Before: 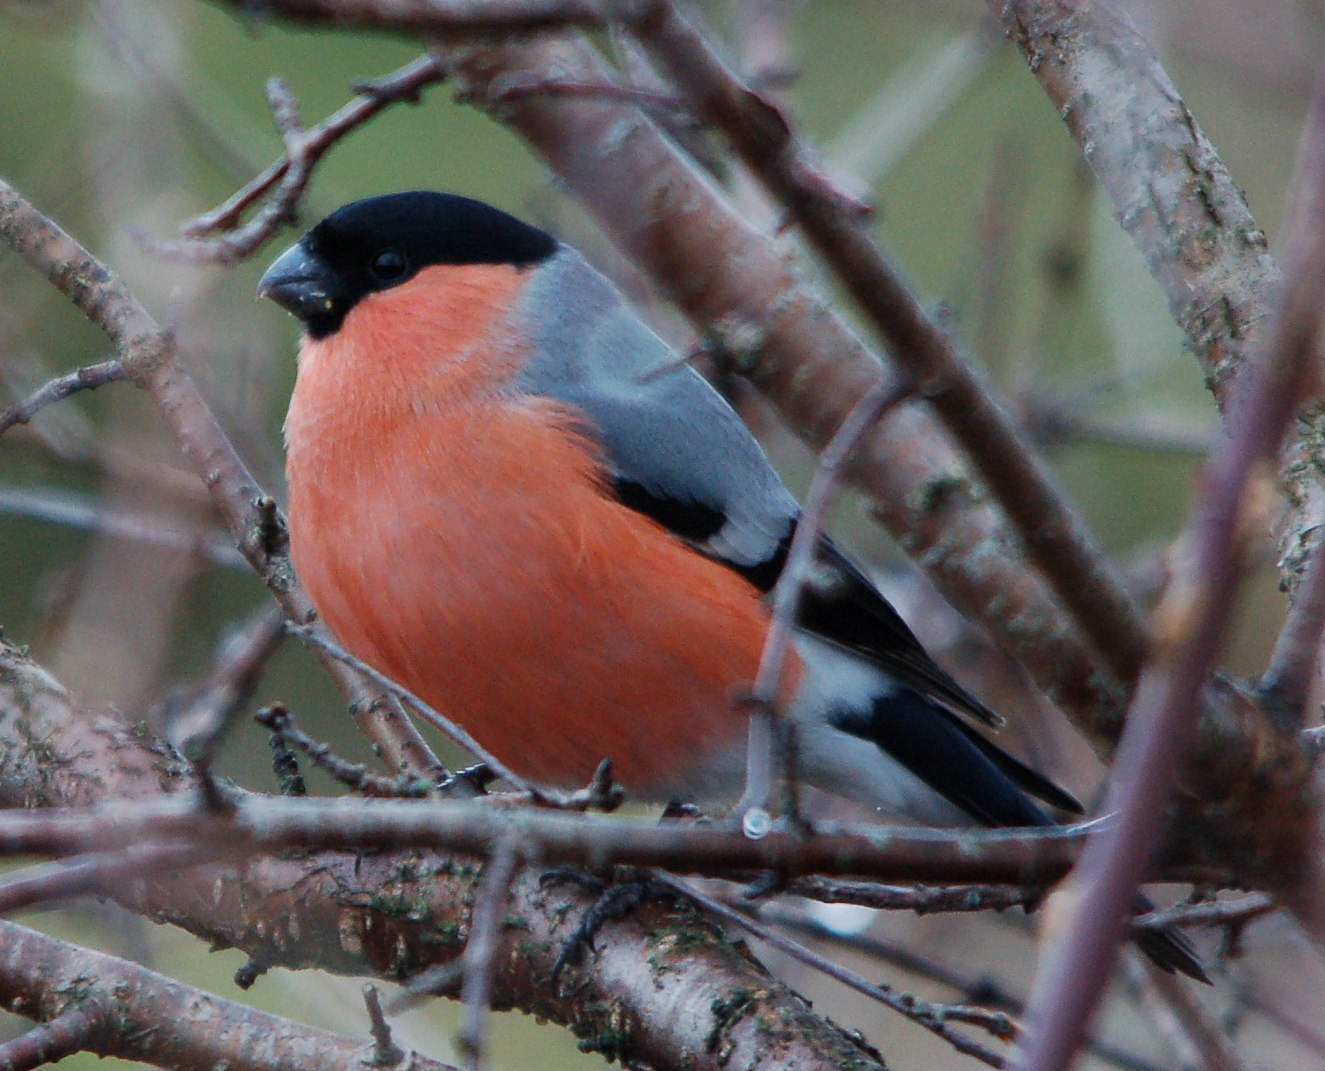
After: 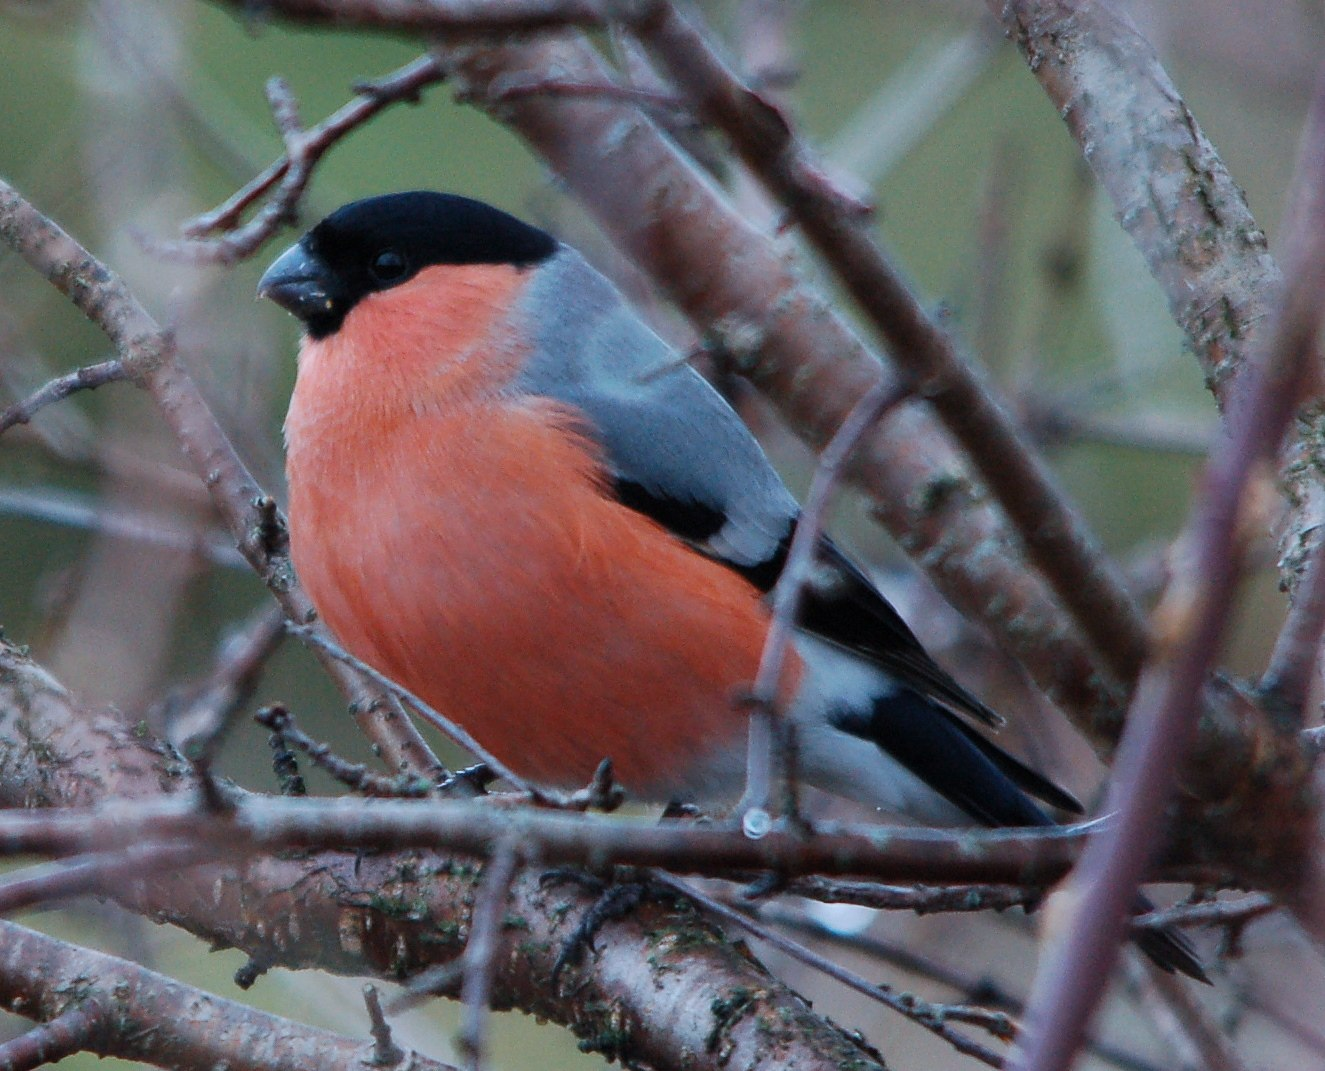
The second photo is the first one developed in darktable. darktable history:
color correction: highlights a* -0.772, highlights b* -8.92
